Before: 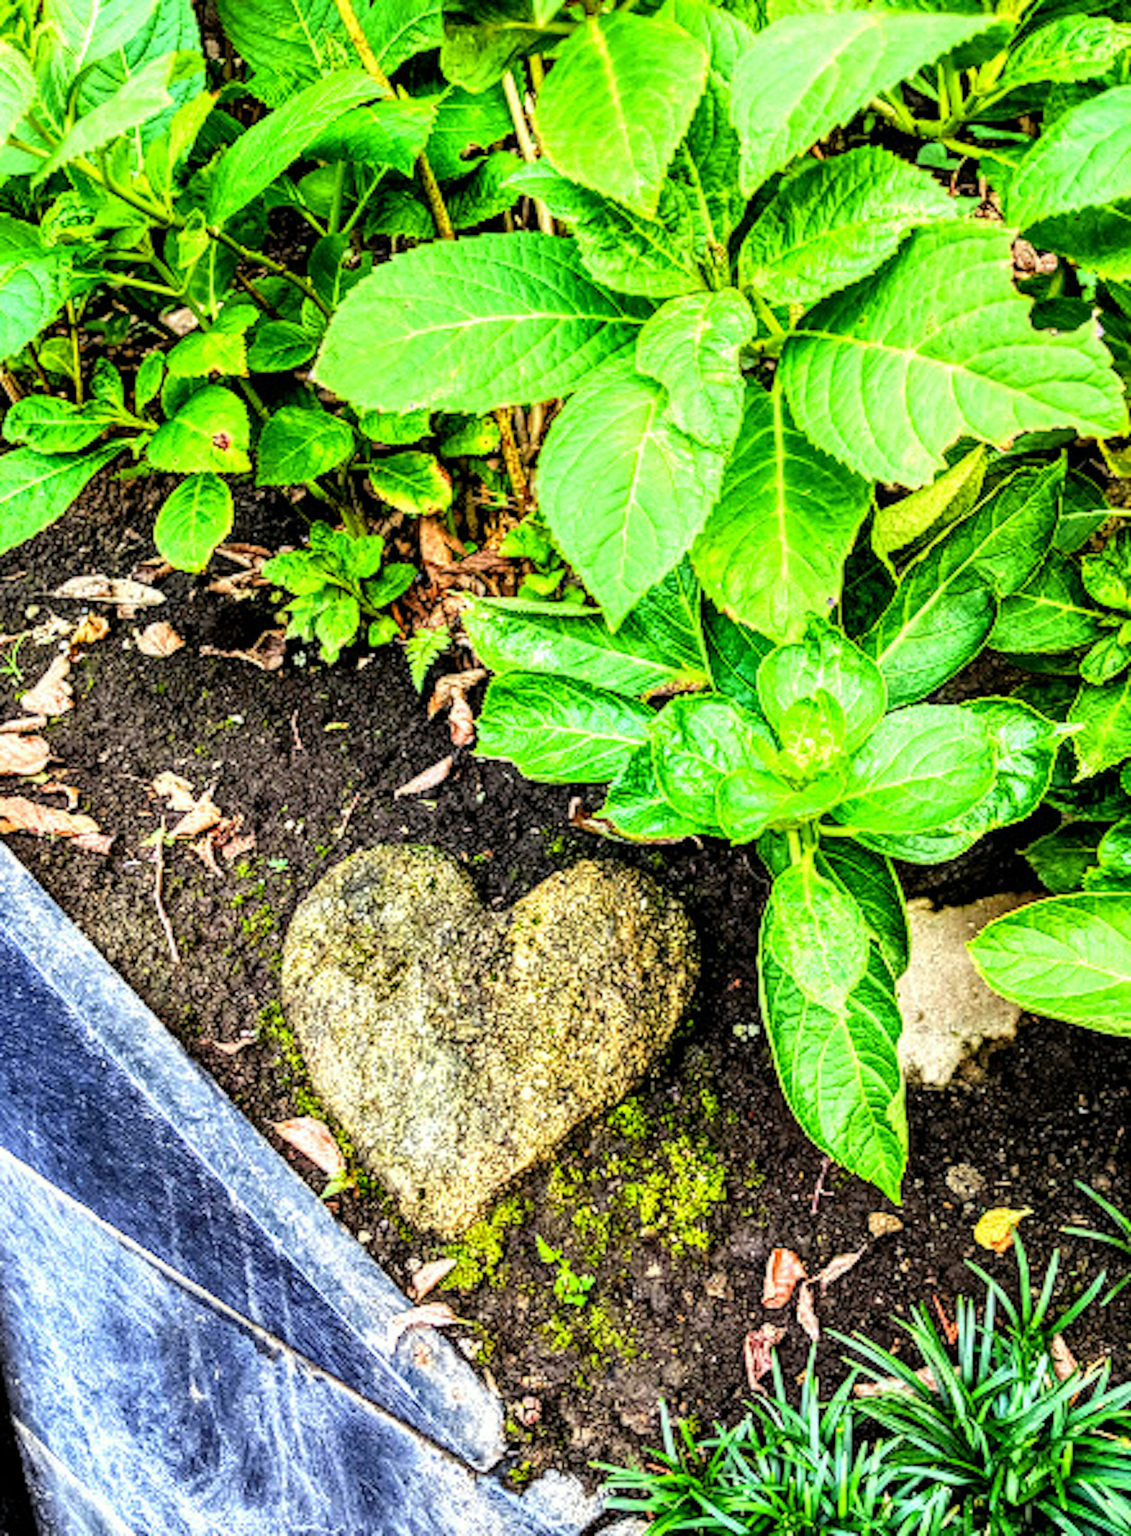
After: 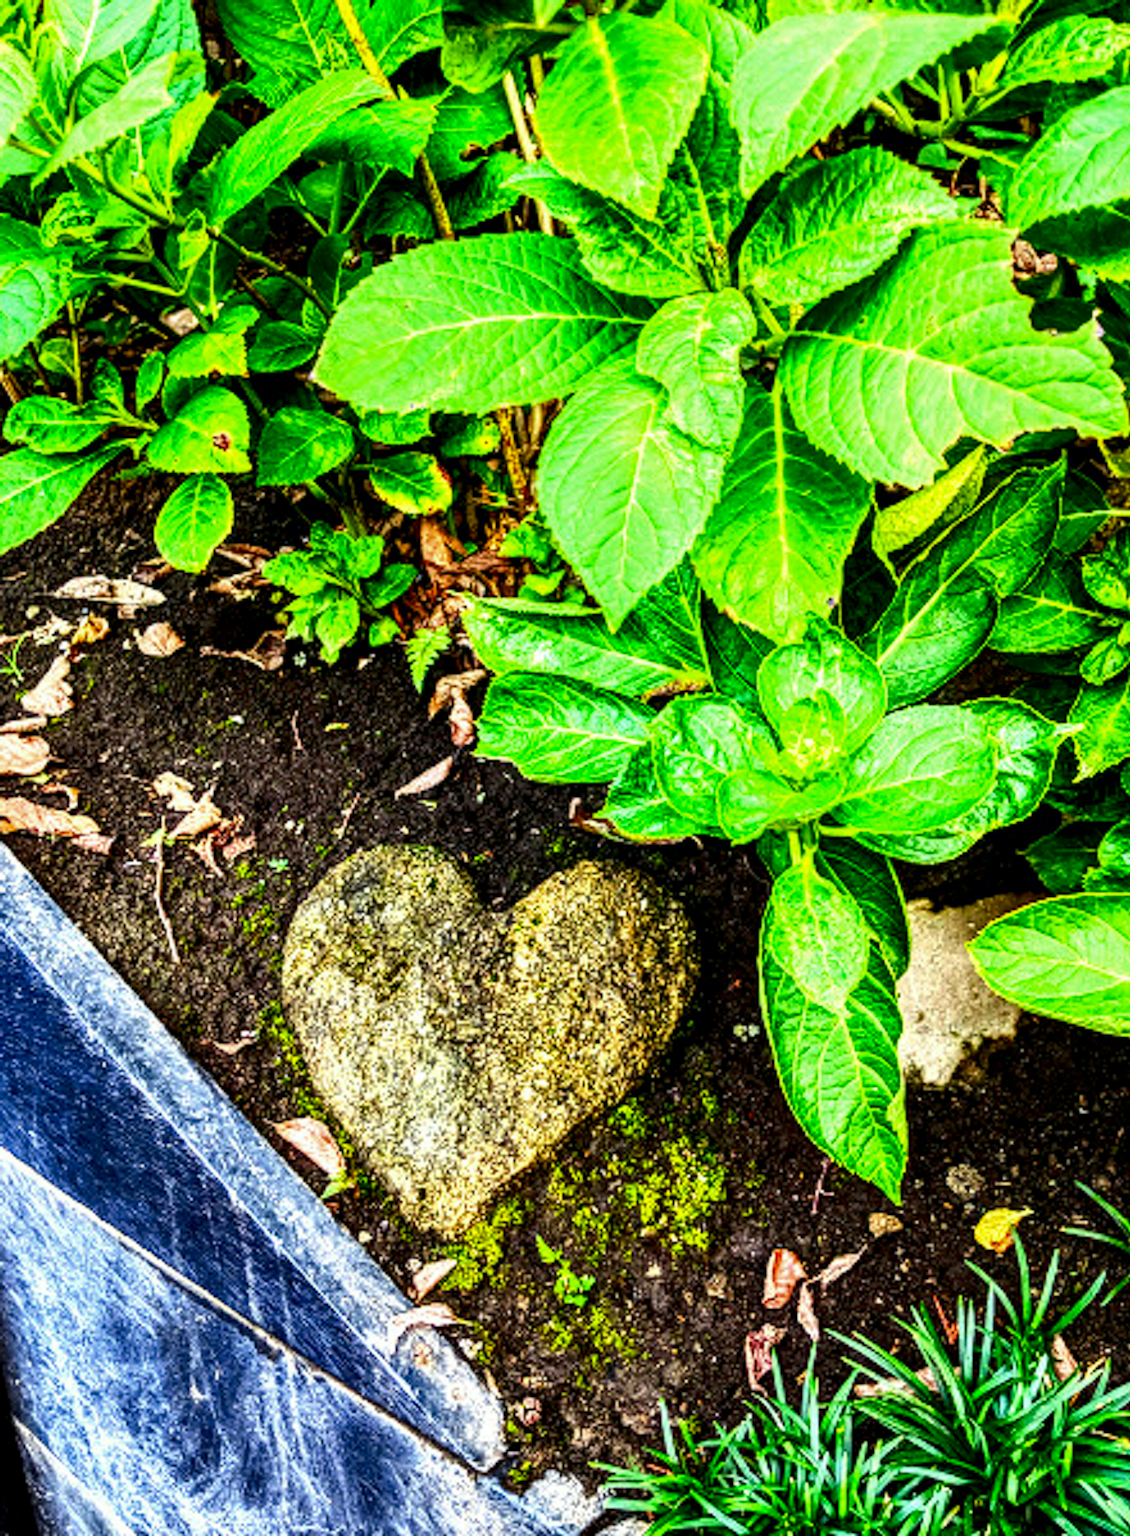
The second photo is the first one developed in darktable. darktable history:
contrast brightness saturation: contrast 0.097, brightness -0.257, saturation 0.15
